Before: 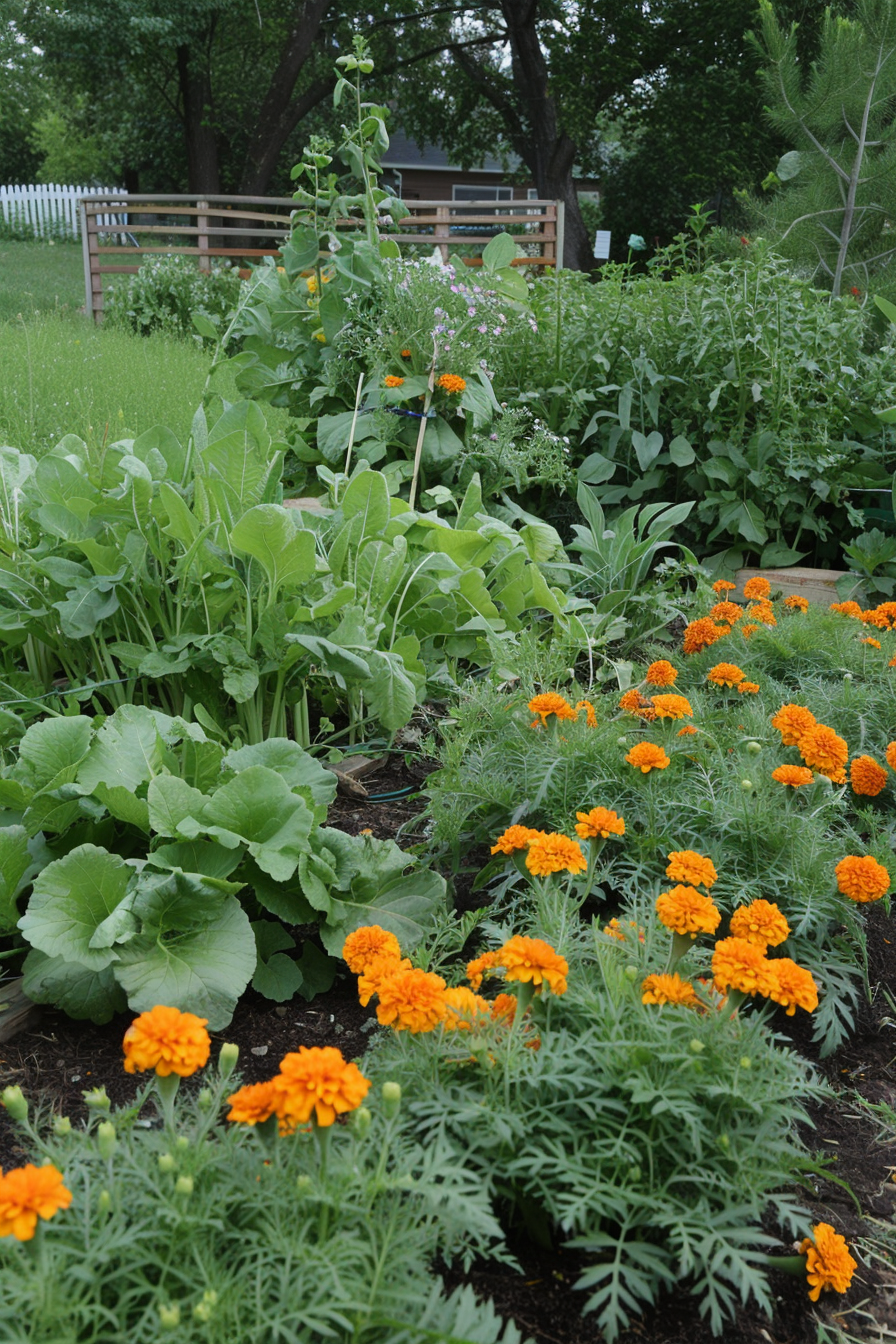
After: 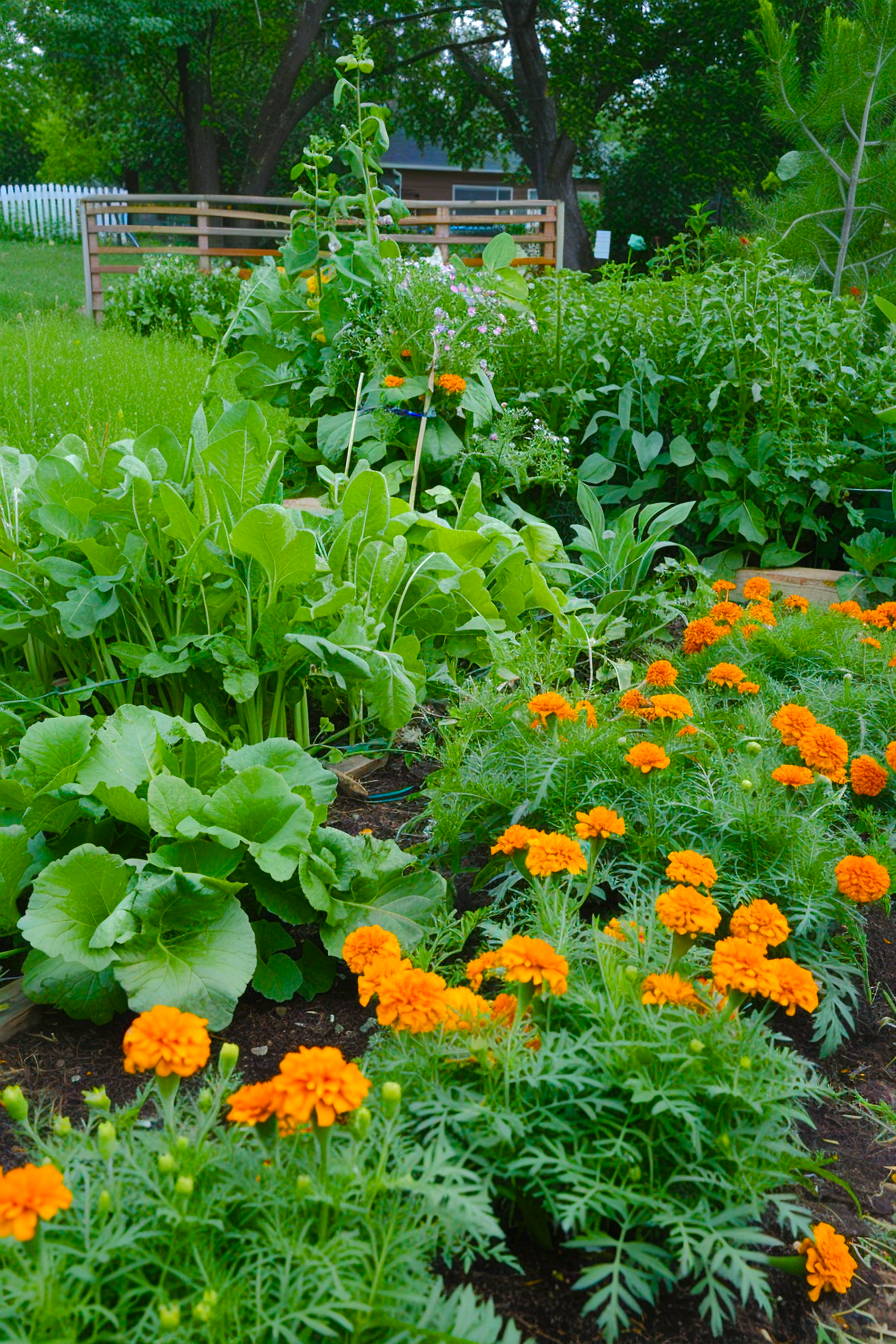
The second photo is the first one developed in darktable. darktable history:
color balance rgb: shadows lift › chroma 2.013%, shadows lift › hue 250.98°, linear chroma grading › global chroma 42.333%, perceptual saturation grading › global saturation 25.427%, perceptual saturation grading › highlights -50.072%, perceptual saturation grading › shadows 31.103%, perceptual brilliance grading › global brilliance 11.223%, global vibrance 20%
shadows and highlights: shadows 39.65, highlights -60.03
